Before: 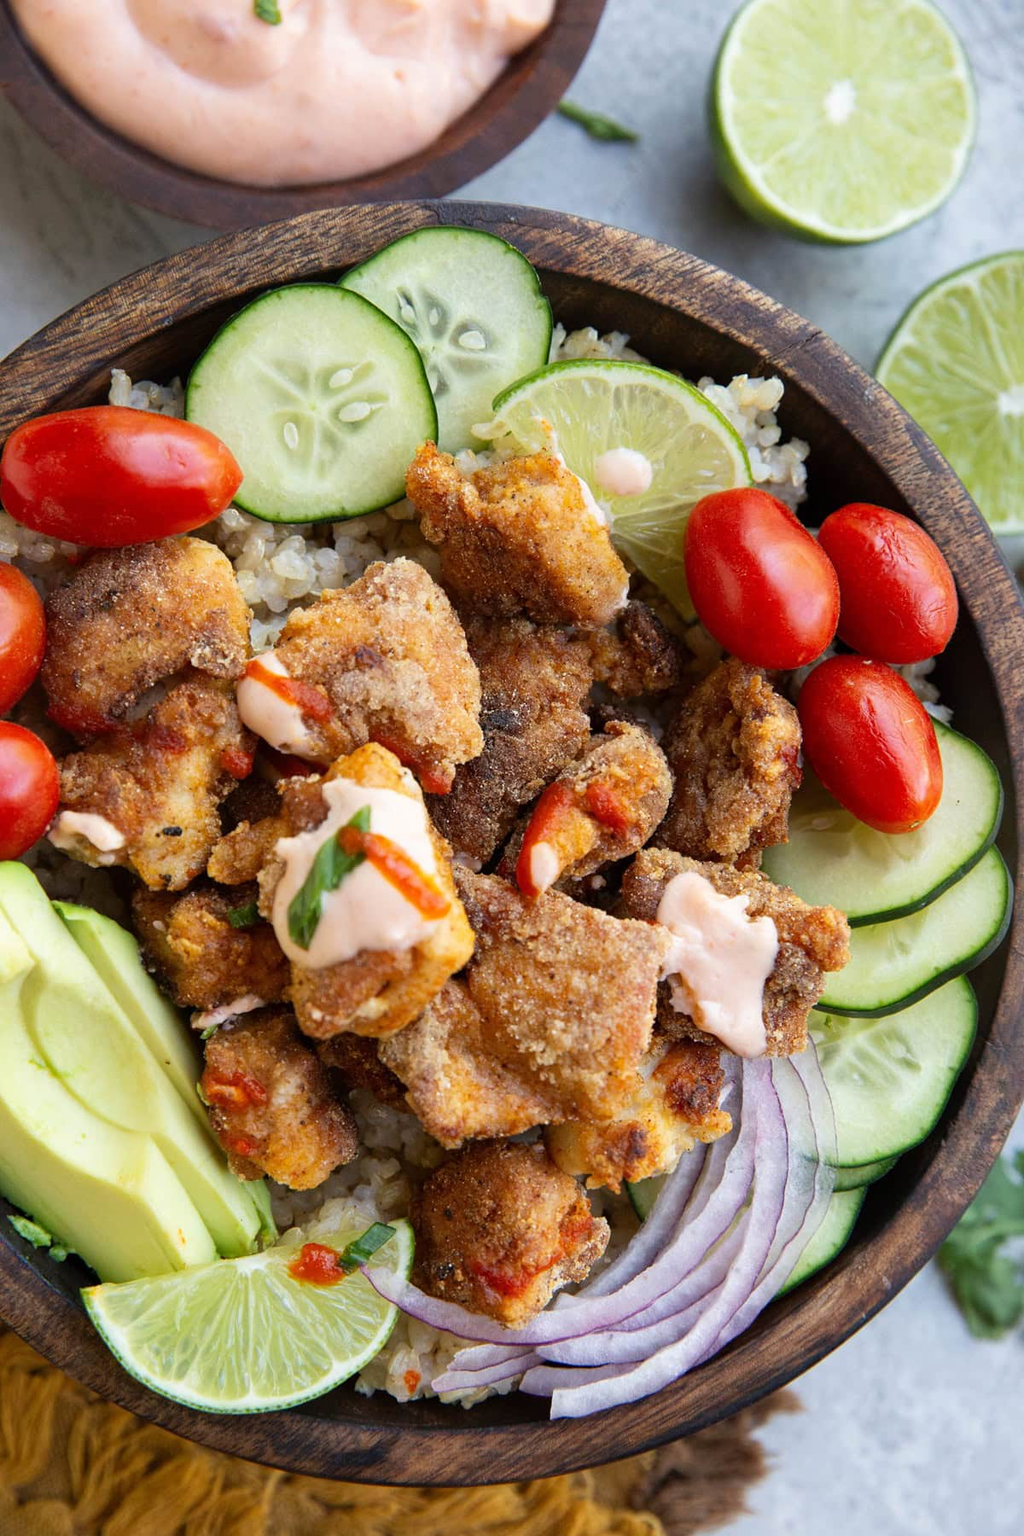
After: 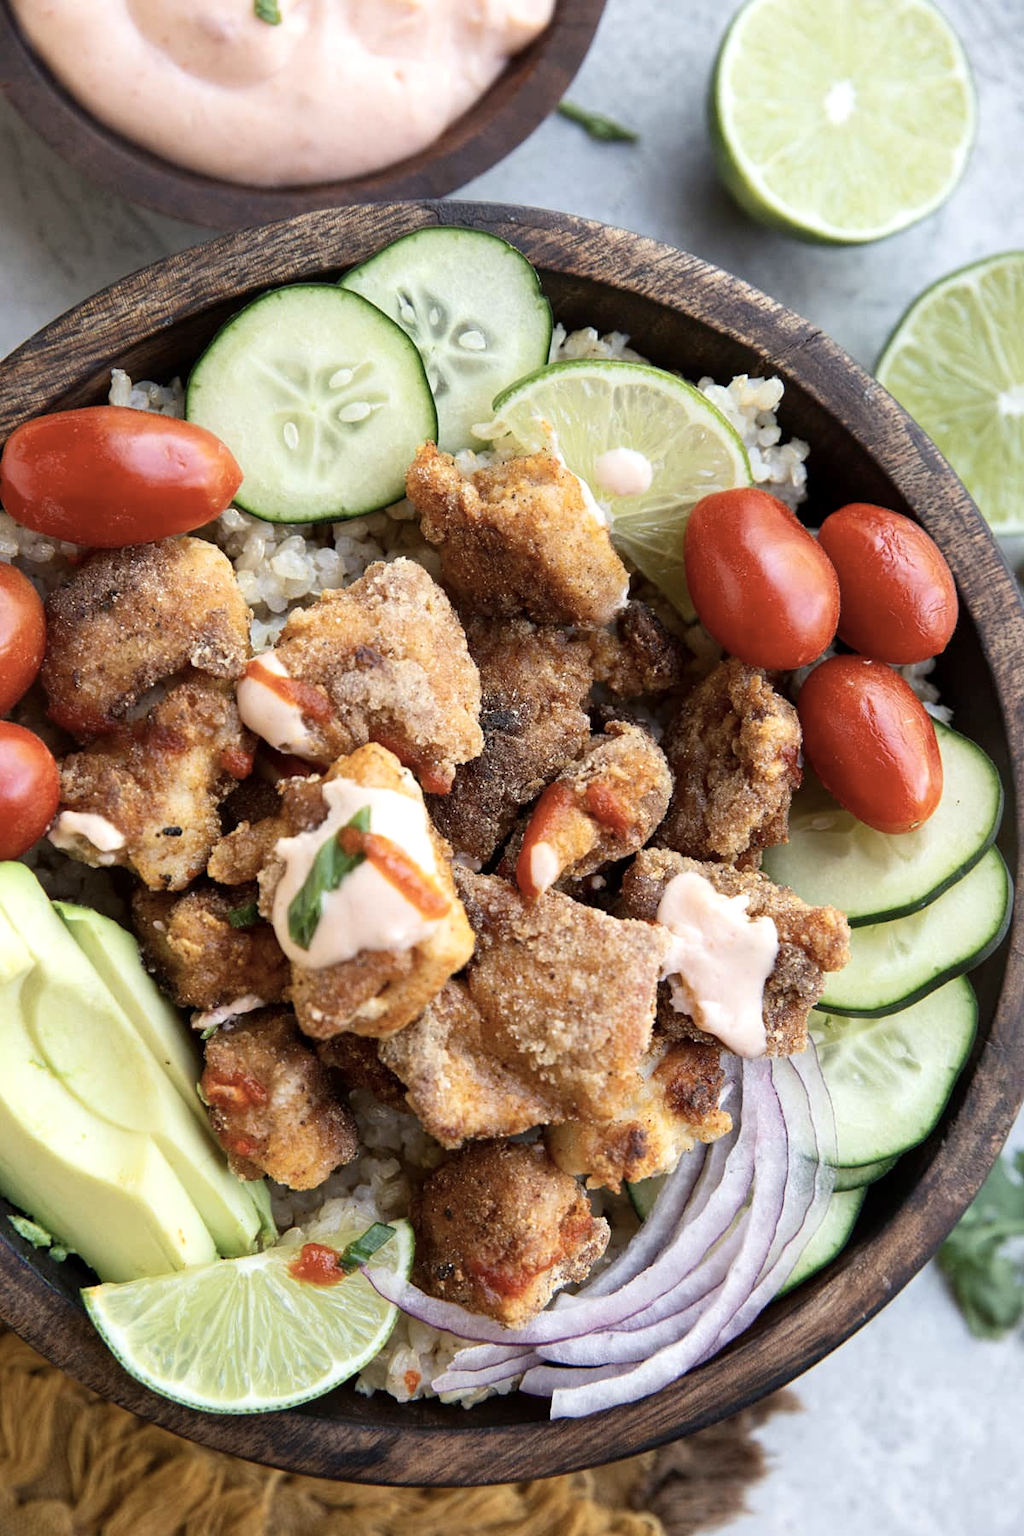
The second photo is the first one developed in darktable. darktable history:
contrast brightness saturation: contrast 0.1, saturation -0.3
exposure: black level correction 0.001, exposure 0.191 EV, compensate highlight preservation false
